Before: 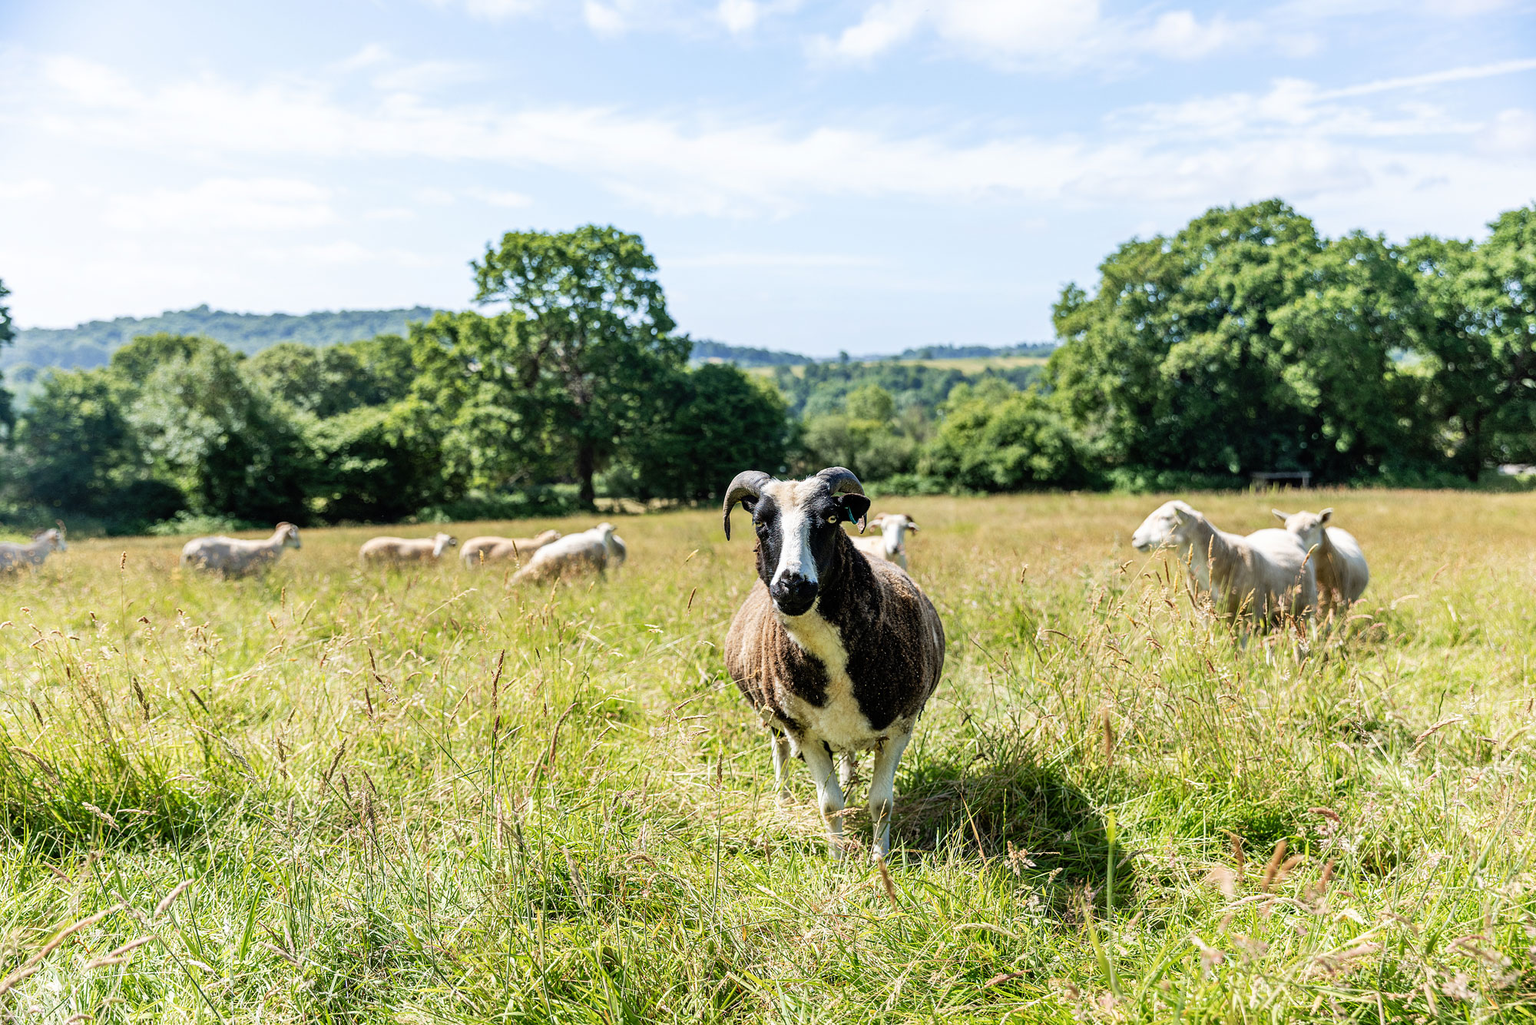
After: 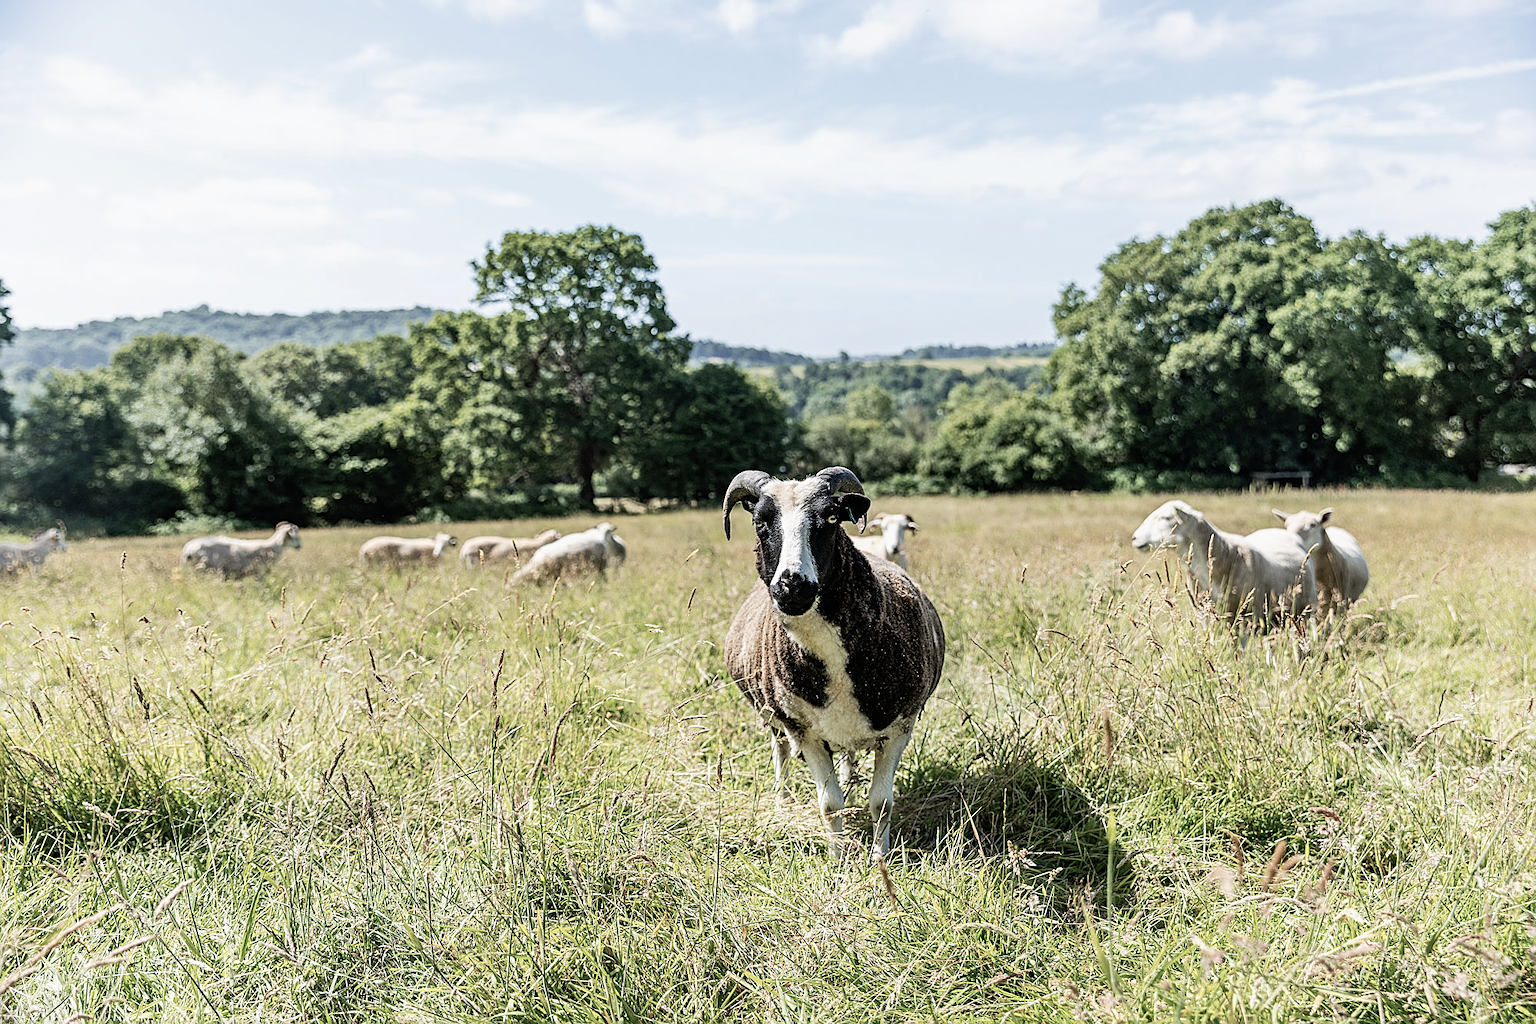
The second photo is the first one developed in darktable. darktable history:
exposure: exposure -0.071 EV, compensate highlight preservation false
color zones: curves: ch0 [(0, 0.5) (0.143, 0.5) (0.286, 0.5) (0.429, 0.5) (0.571, 0.5) (0.714, 0.476) (0.857, 0.5) (1, 0.5)]; ch2 [(0, 0.5) (0.143, 0.5) (0.286, 0.5) (0.429, 0.5) (0.571, 0.5) (0.714, 0.487) (0.857, 0.5) (1, 0.5)]
contrast brightness saturation: contrast 0.102, saturation -0.373
sharpen: on, module defaults
